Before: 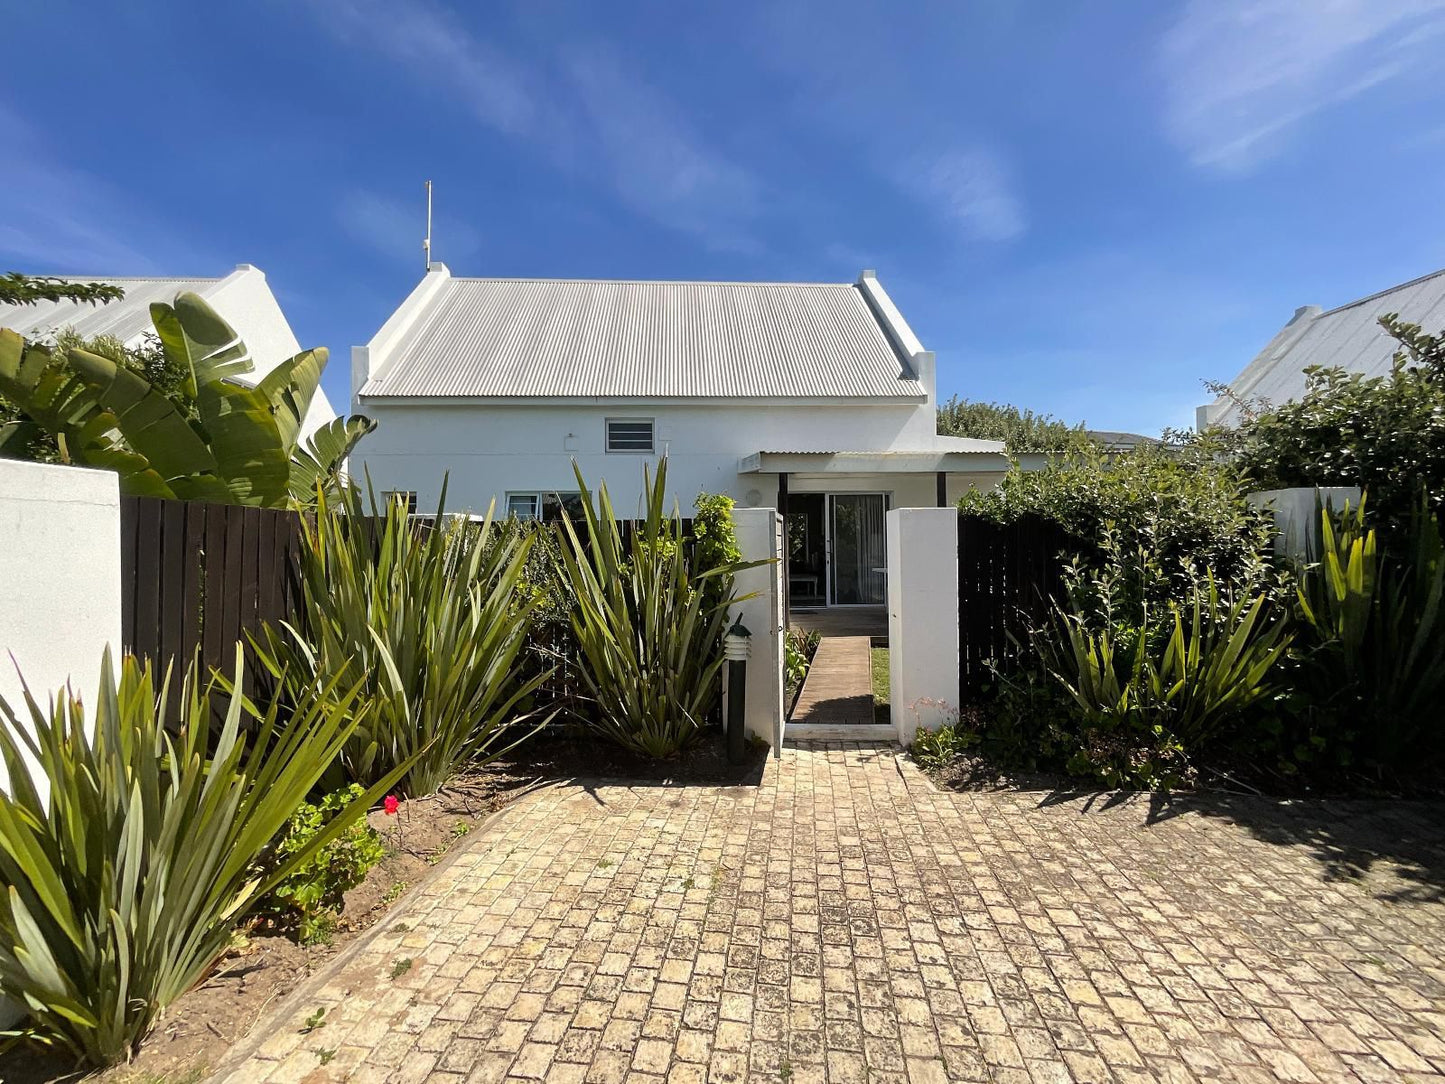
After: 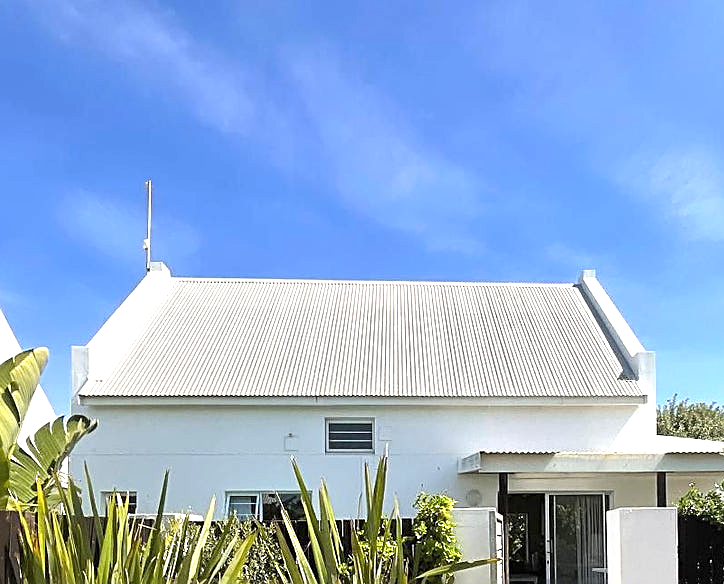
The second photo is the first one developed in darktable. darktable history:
crop: left 19.438%, right 30.415%, bottom 46.05%
sharpen: on, module defaults
exposure: black level correction 0, exposure 1 EV, compensate exposure bias true, compensate highlight preservation false
